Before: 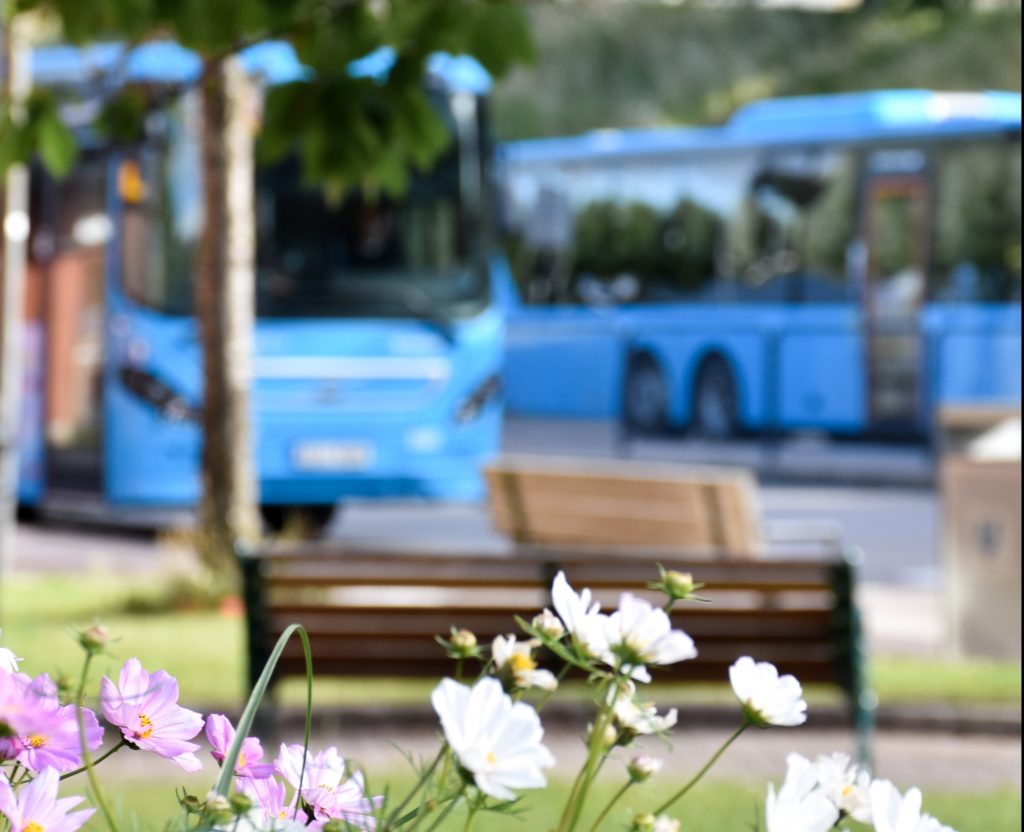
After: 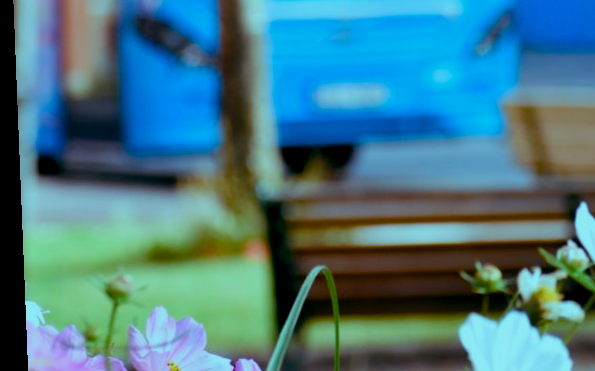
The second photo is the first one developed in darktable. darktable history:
rotate and perspective: rotation -2.29°, automatic cropping off
crop: top 44.483%, right 43.593%, bottom 12.892%
color balance rgb: shadows lift › luminance -7.7%, shadows lift › chroma 2.13%, shadows lift › hue 165.27°, power › luminance -7.77%, power › chroma 1.34%, power › hue 330.55°, highlights gain › luminance -33.33%, highlights gain › chroma 5.68%, highlights gain › hue 217.2°, global offset › luminance -0.33%, global offset › chroma 0.11%, global offset › hue 165.27°, perceptual saturation grading › global saturation 27.72%, perceptual saturation grading › highlights -25%, perceptual saturation grading › mid-tones 25%, perceptual saturation grading › shadows 50%
